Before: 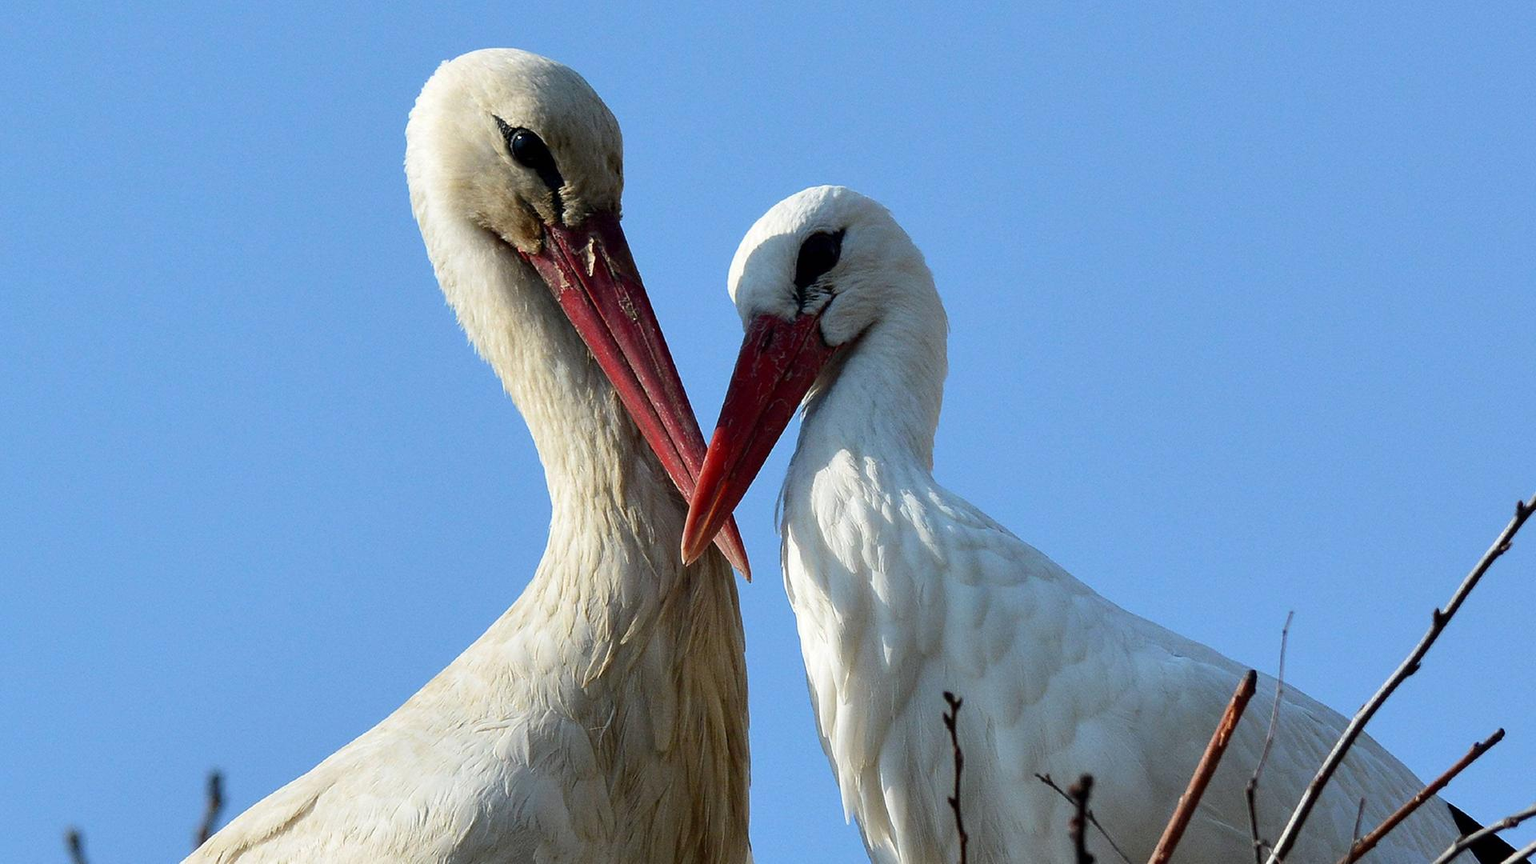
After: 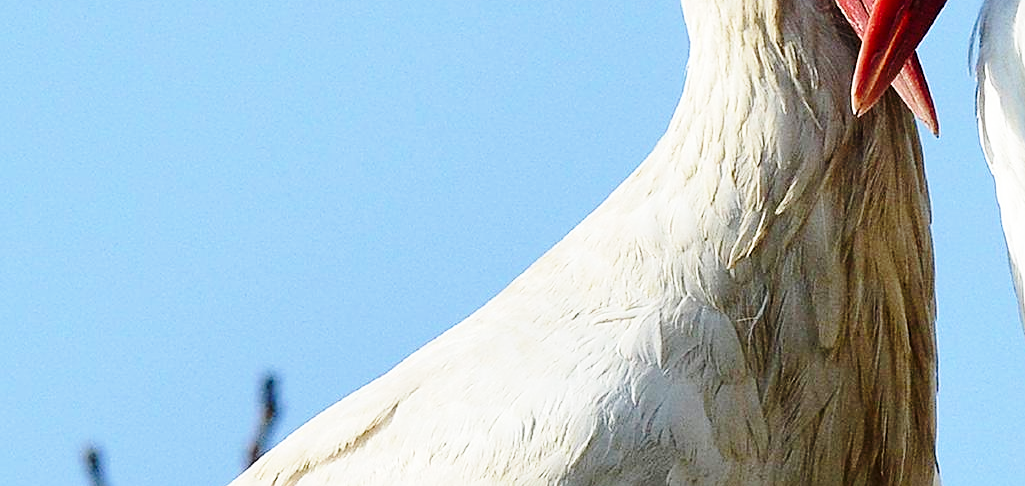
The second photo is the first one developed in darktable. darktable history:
crop and rotate: top 54.778%, right 46.61%, bottom 0.159%
base curve: curves: ch0 [(0, 0) (0.028, 0.03) (0.121, 0.232) (0.46, 0.748) (0.859, 0.968) (1, 1)], preserve colors none
sharpen: on, module defaults
